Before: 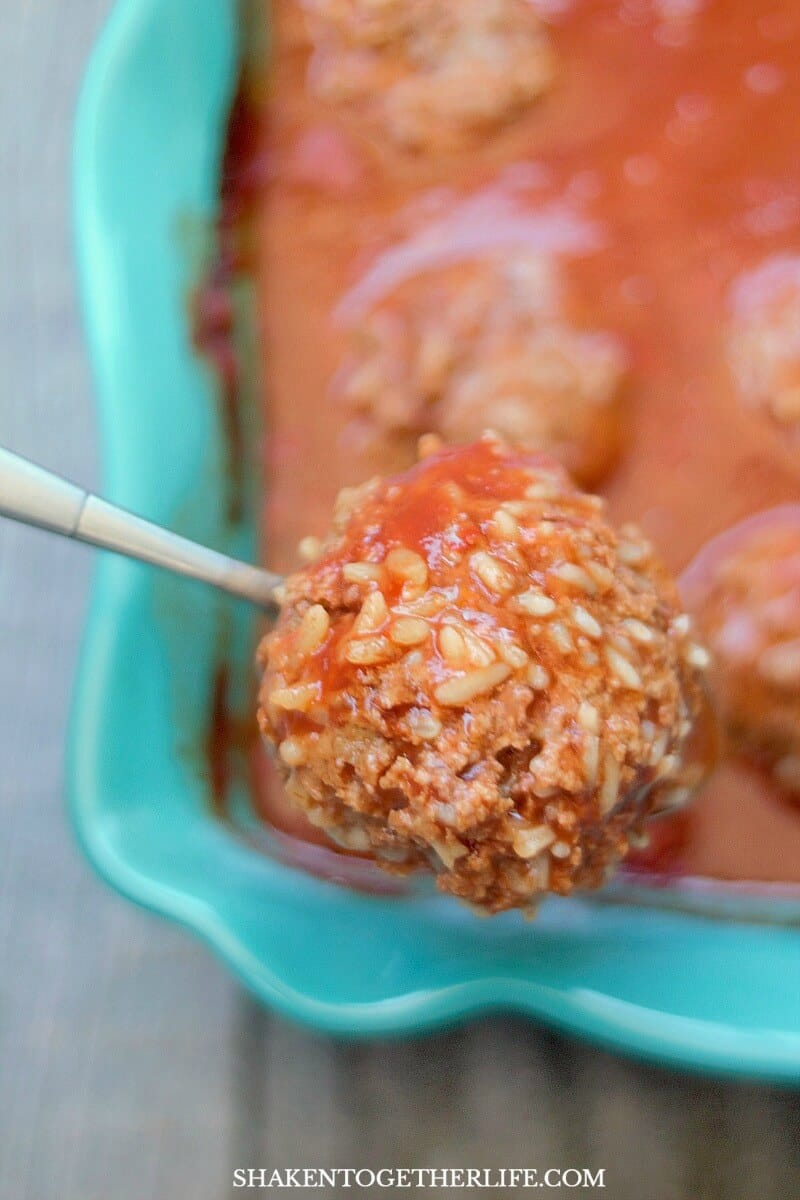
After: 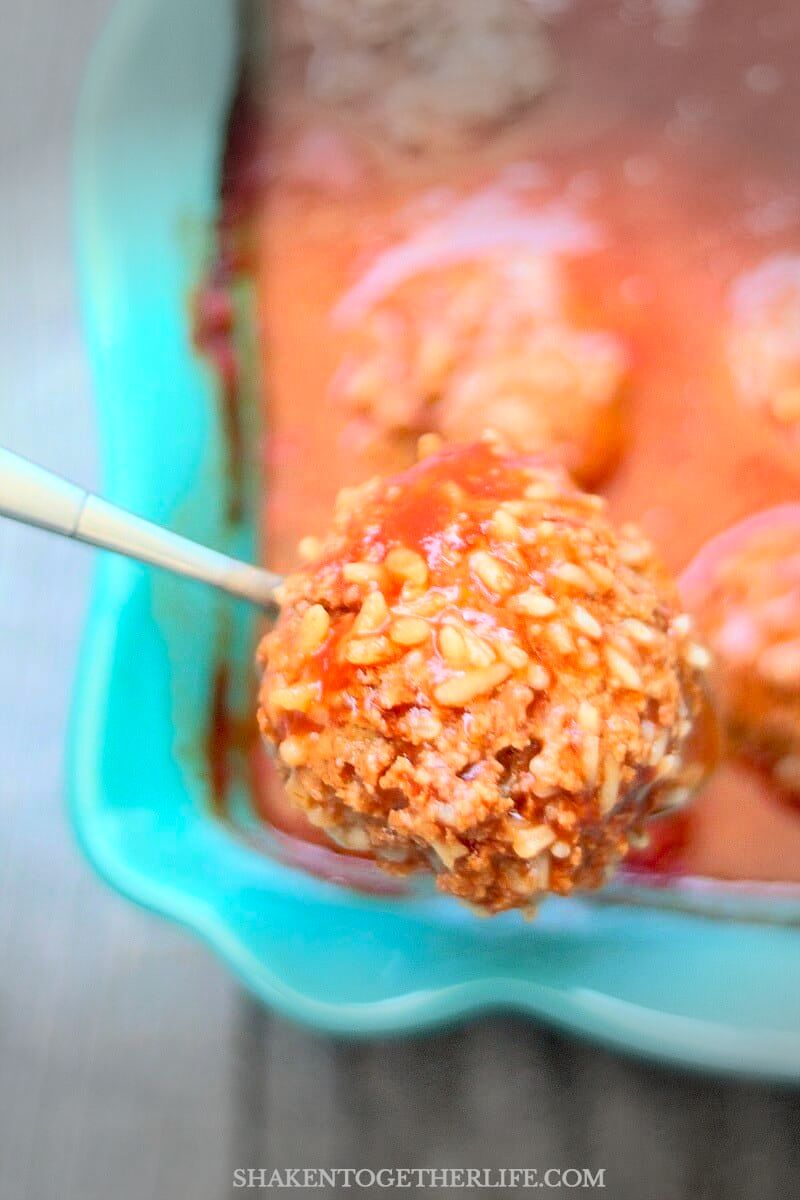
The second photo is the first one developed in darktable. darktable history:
vignetting: fall-off start 79.43%, saturation -0.649, width/height ratio 1.327, unbound false
contrast brightness saturation: contrast 0.24, brightness 0.26, saturation 0.39
